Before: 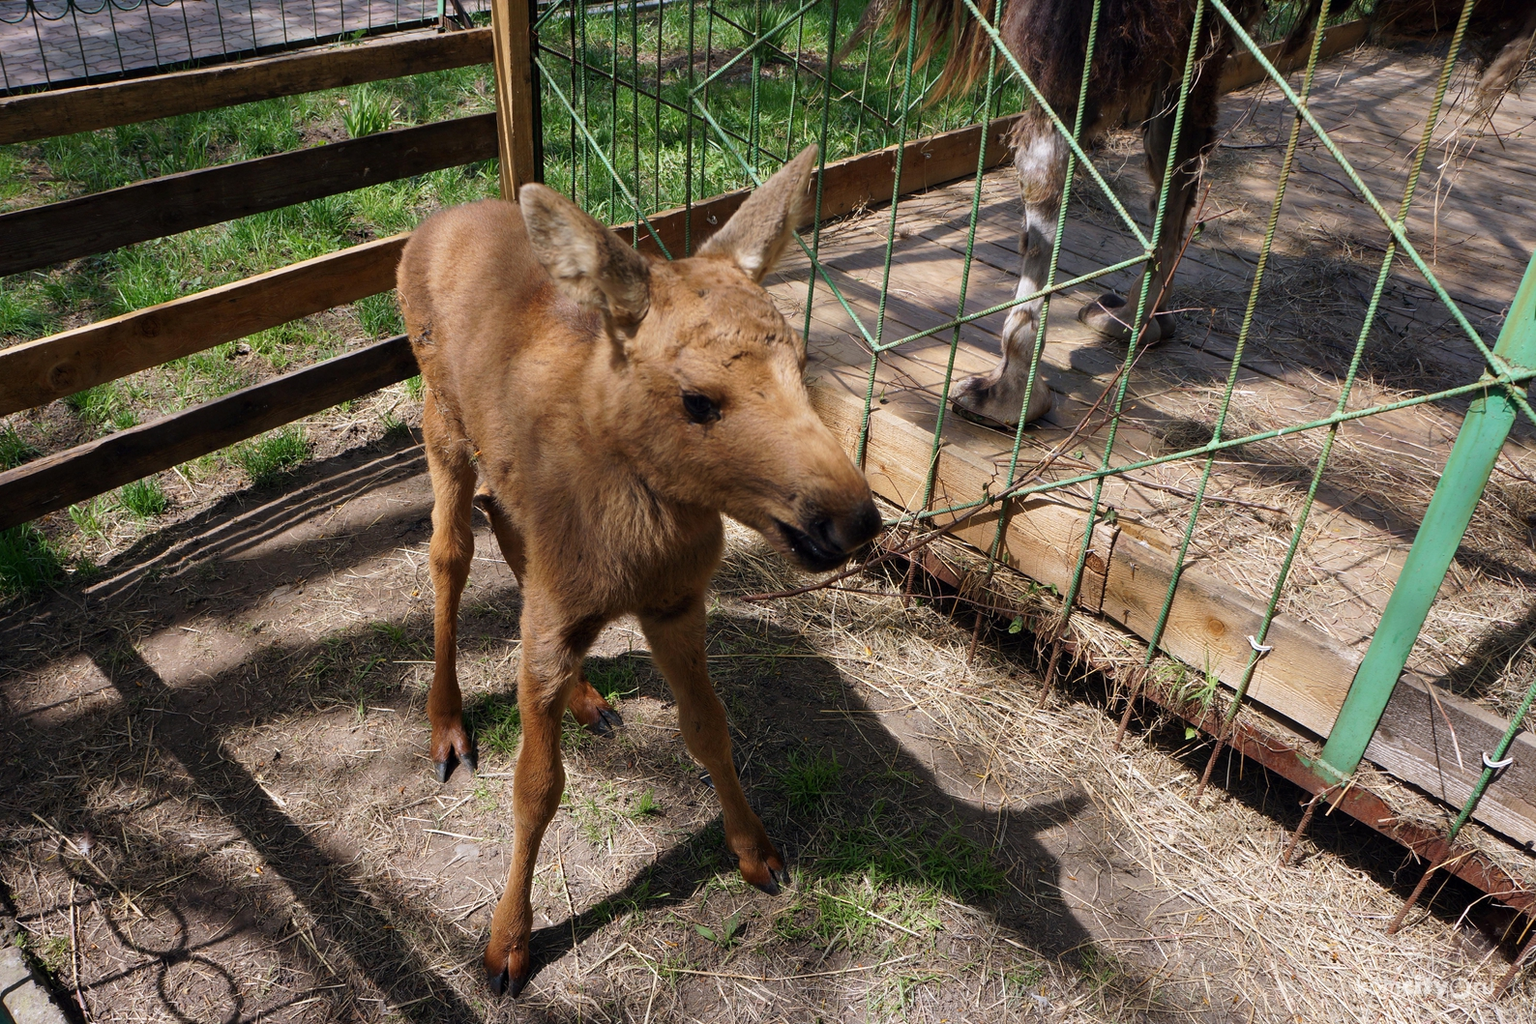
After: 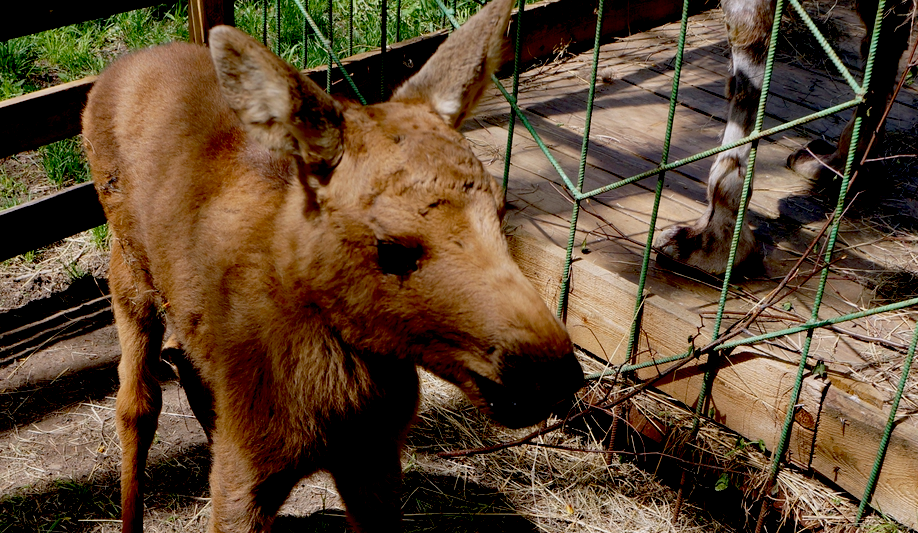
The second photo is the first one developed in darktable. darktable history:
exposure: black level correction 0.046, exposure -0.233 EV, compensate exposure bias true, compensate highlight preservation false
crop: left 20.693%, top 15.571%, right 21.441%, bottom 34.098%
